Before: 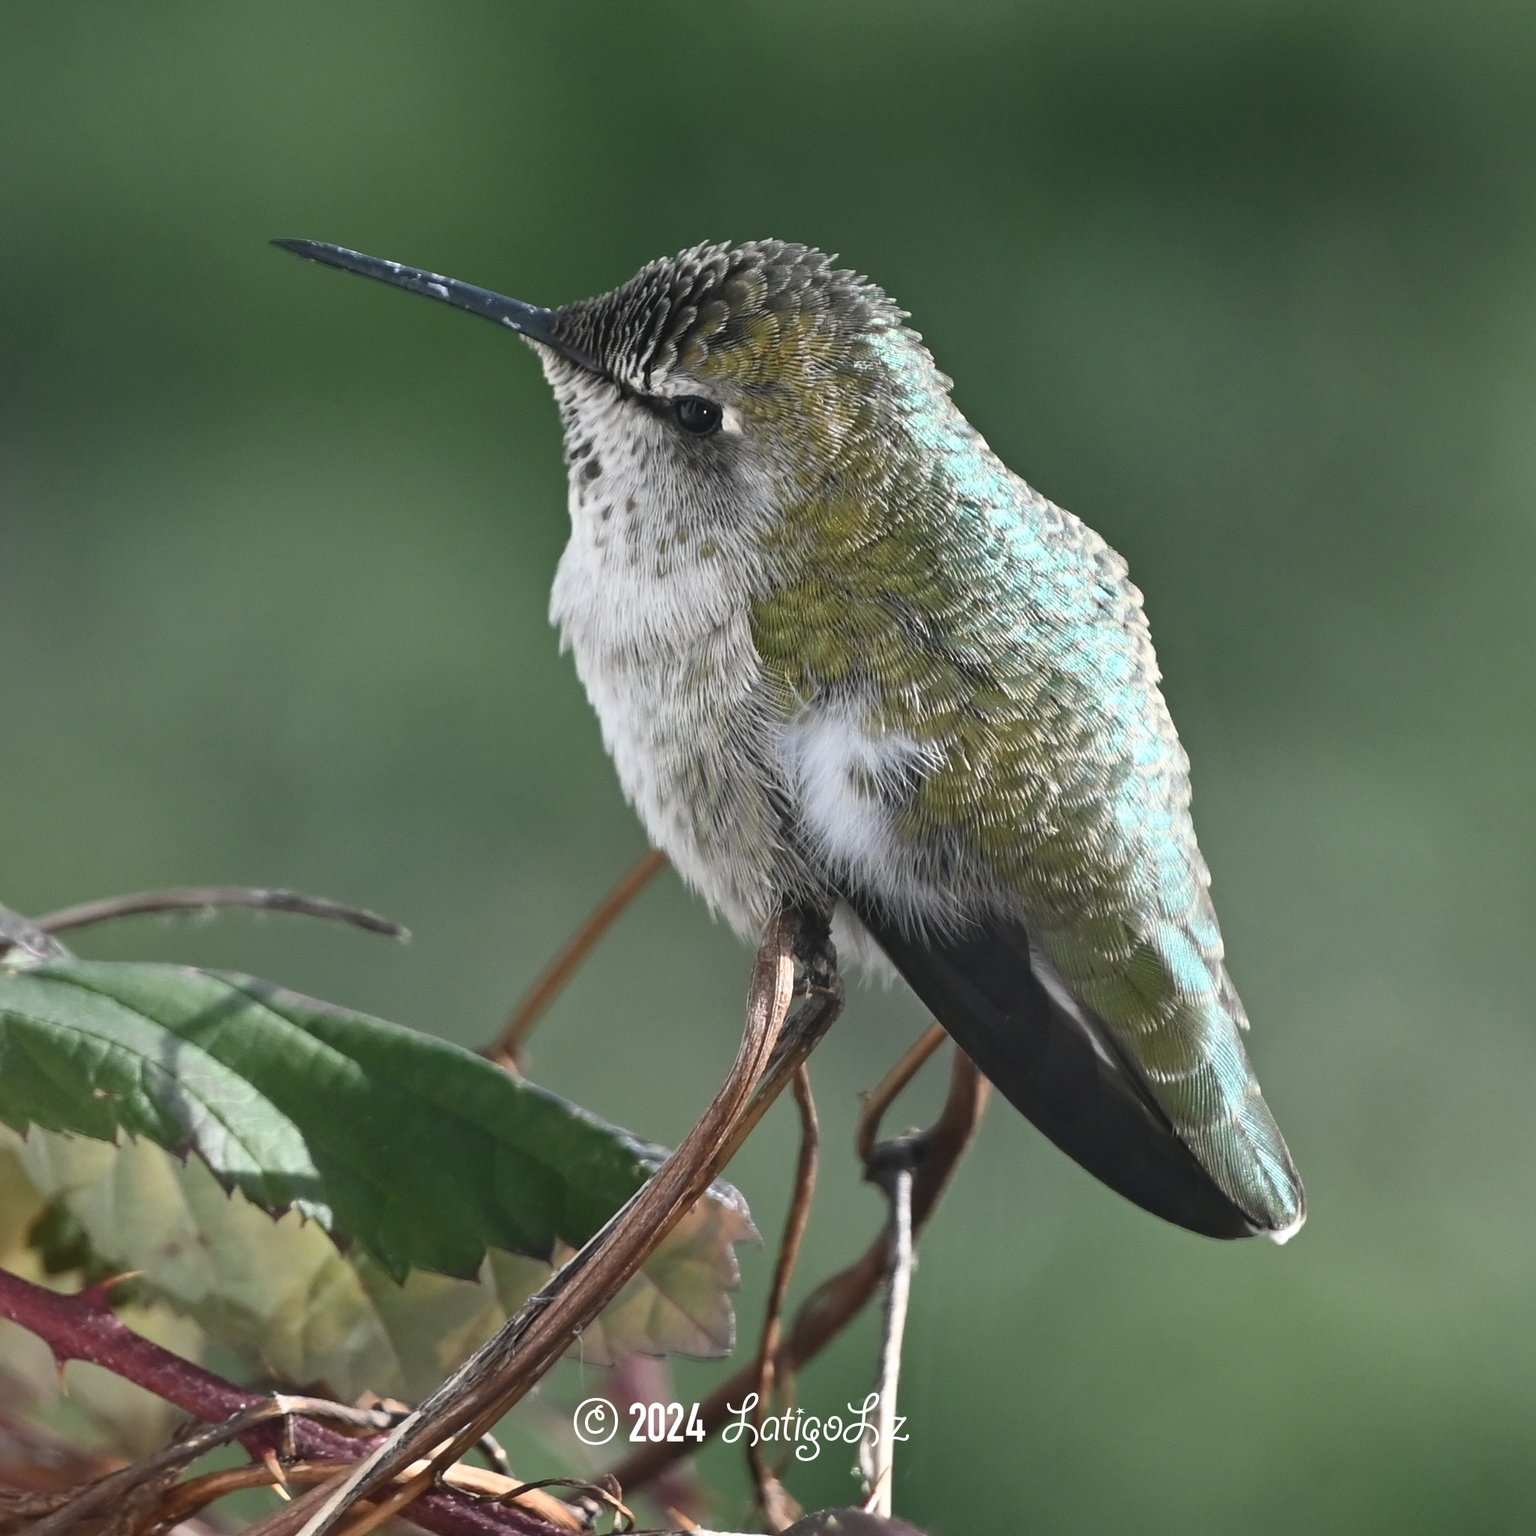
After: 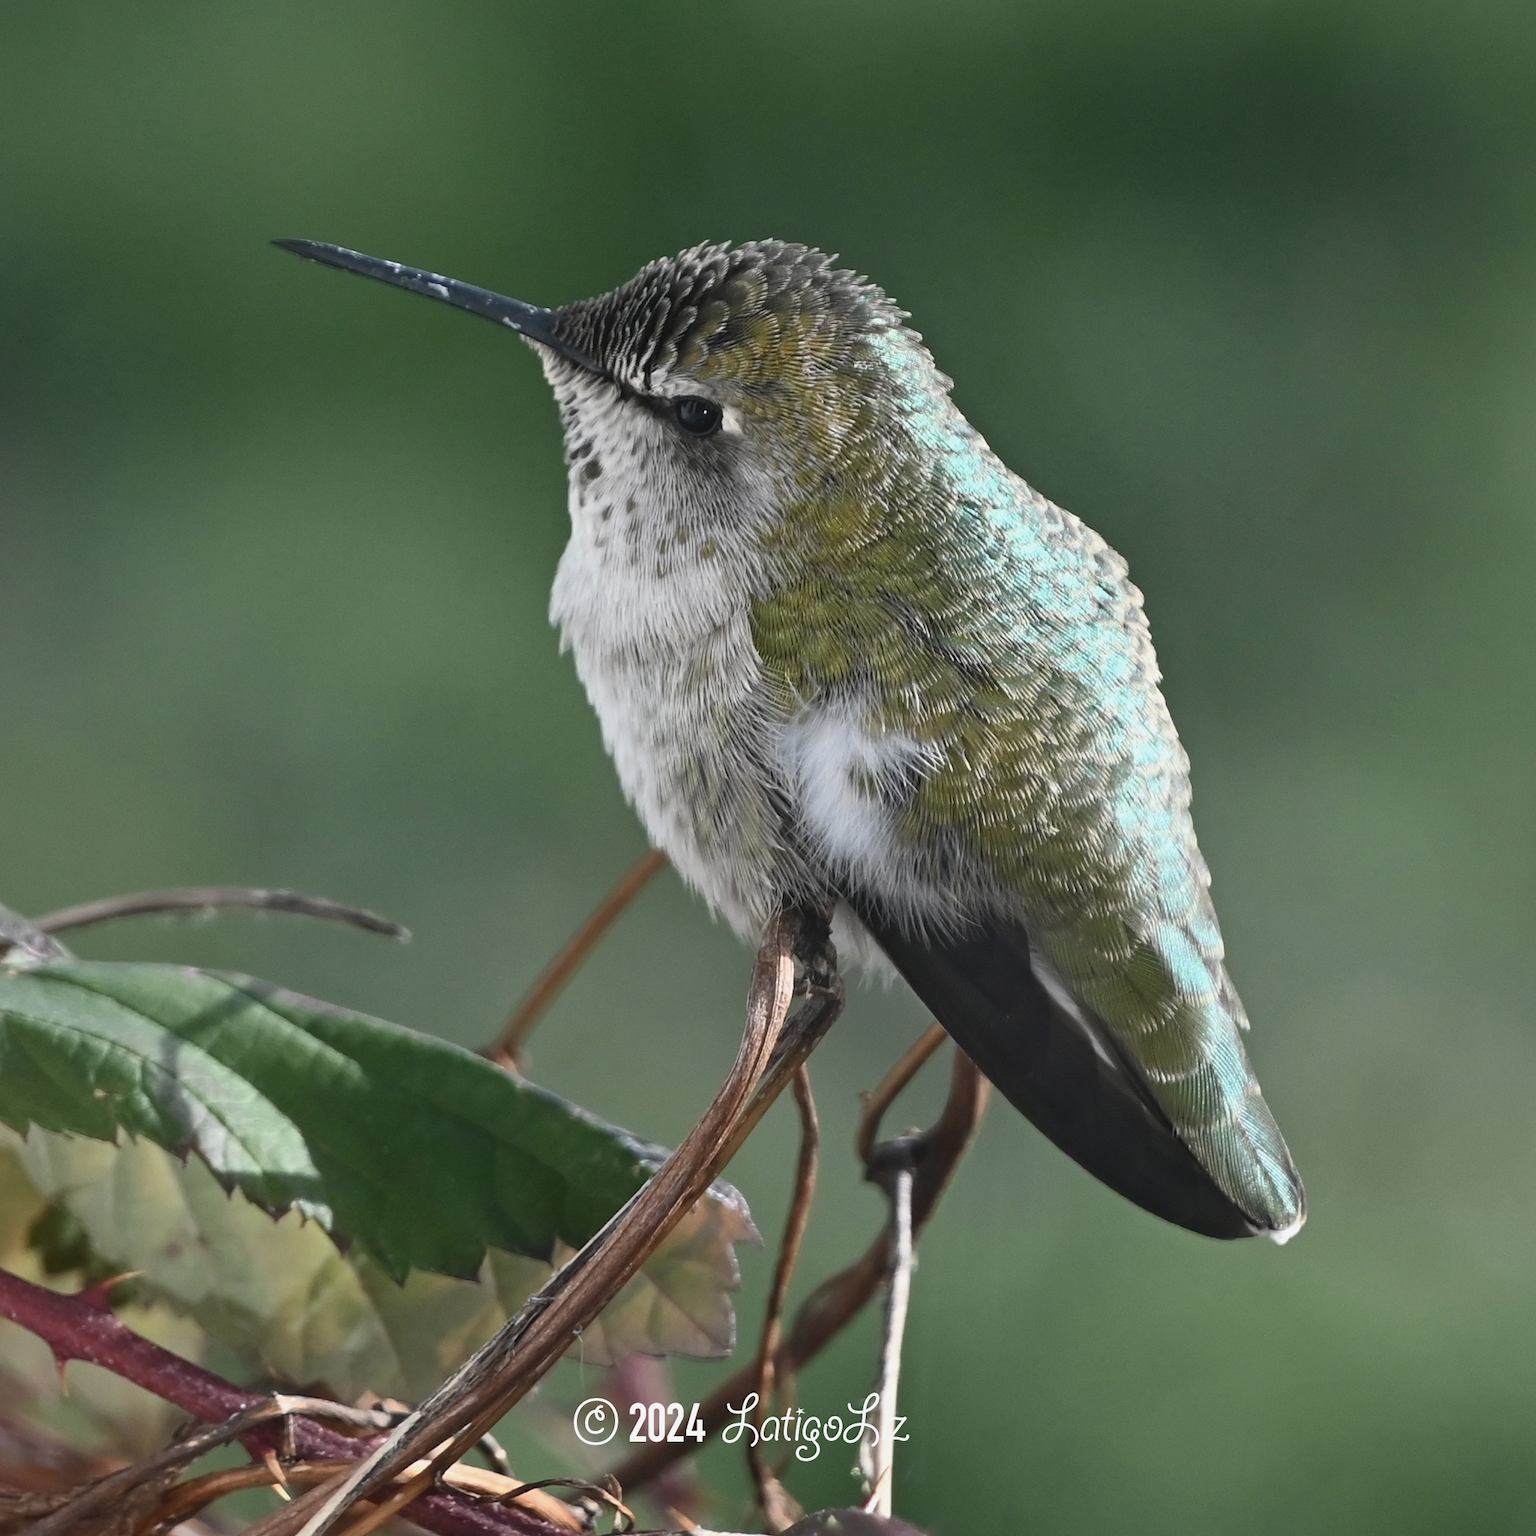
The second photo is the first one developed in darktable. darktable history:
exposure: exposure -0.151 EV, compensate highlight preservation false
rgb curve: mode RGB, independent channels
